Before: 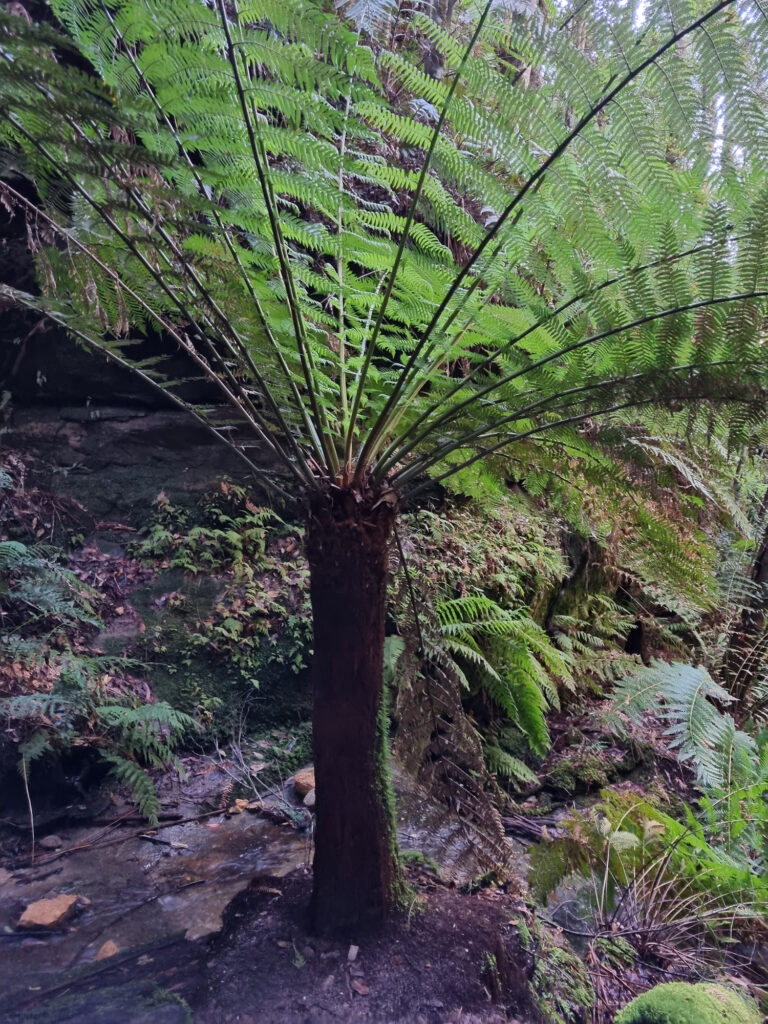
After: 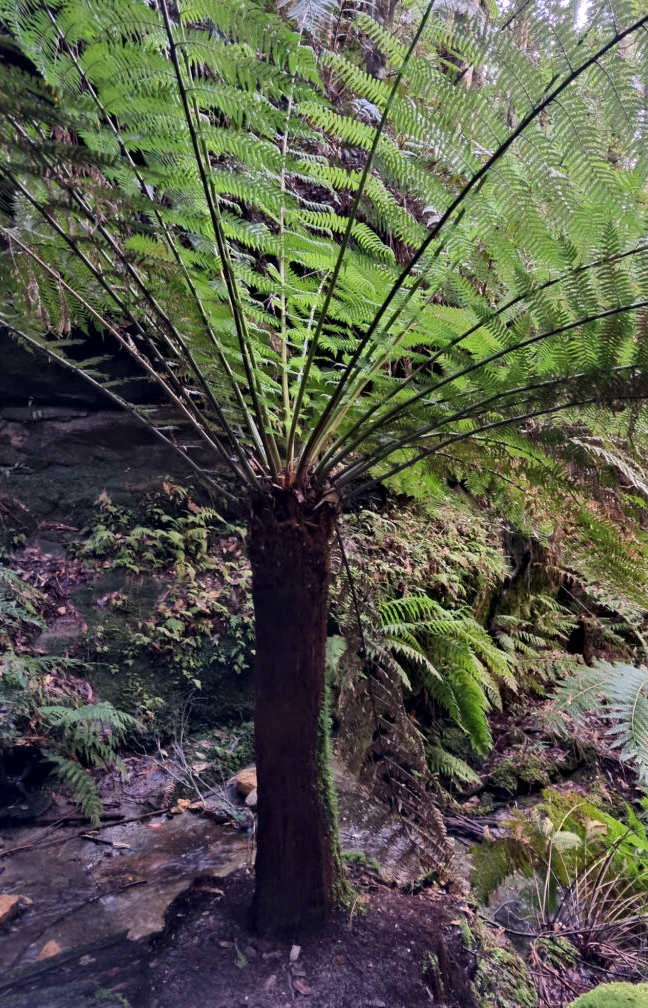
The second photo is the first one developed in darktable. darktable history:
crop: left 7.598%, right 7.873%
contrast equalizer: y [[0.524, 0.538, 0.547, 0.548, 0.538, 0.524], [0.5 ×6], [0.5 ×6], [0 ×6], [0 ×6]]
color correction: highlights a* 3.84, highlights b* 5.07
